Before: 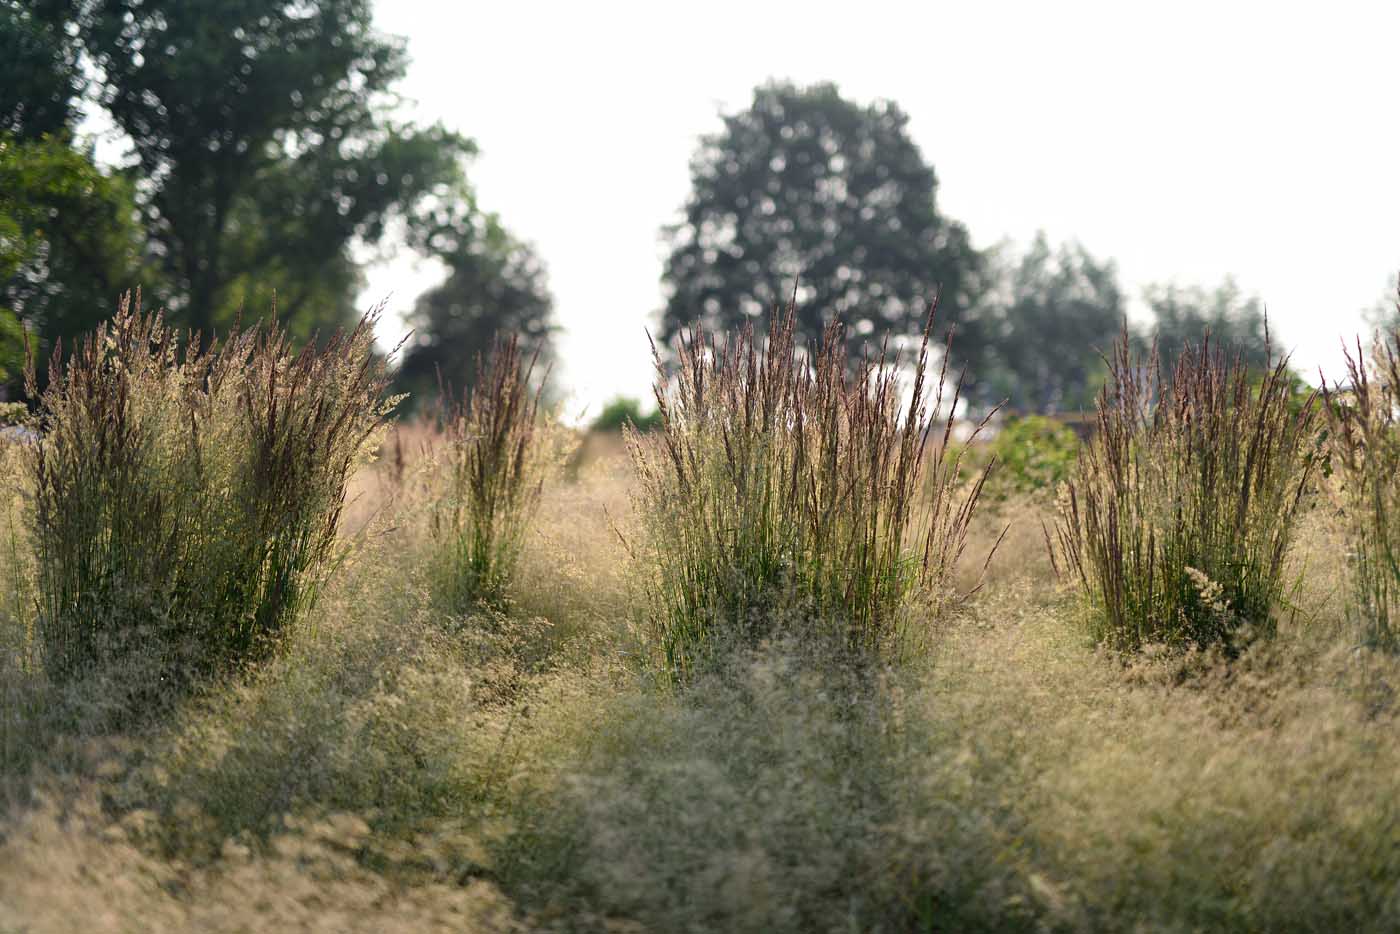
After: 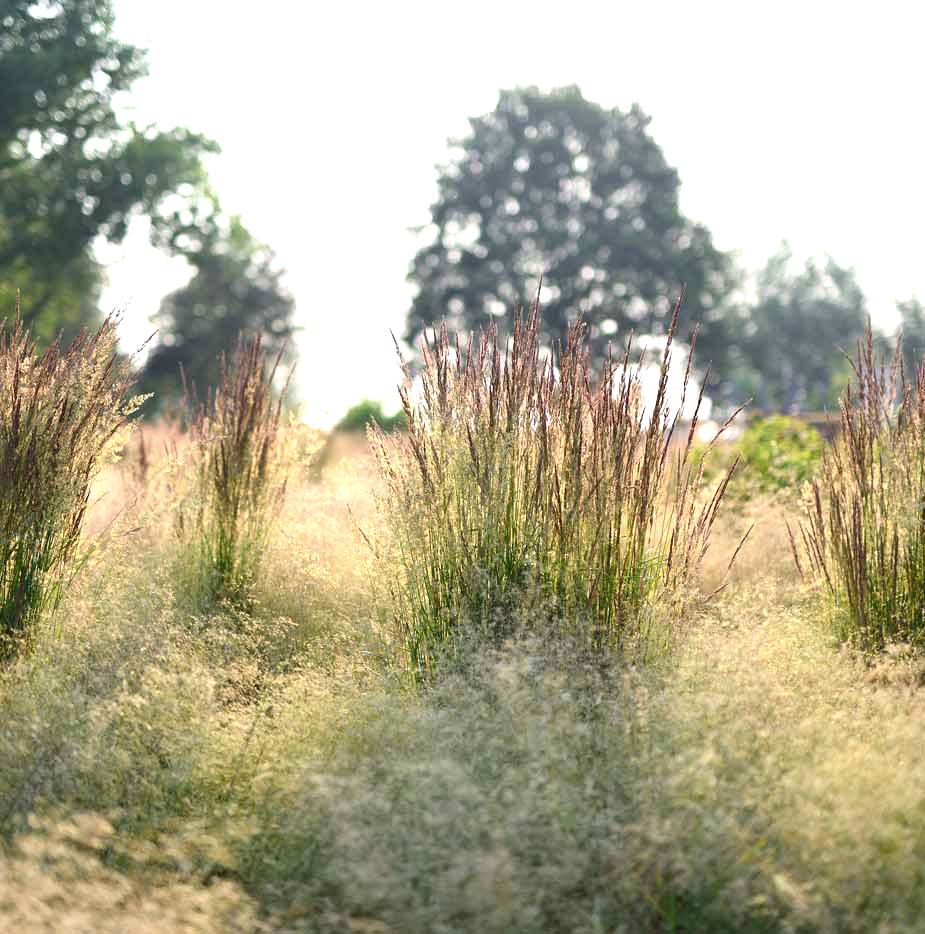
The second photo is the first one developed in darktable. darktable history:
exposure: black level correction 0, exposure 0.499 EV, compensate highlight preservation false
tone equalizer: -7 EV 0.119 EV, edges refinement/feathering 500, mask exposure compensation -1.57 EV, preserve details no
levels: levels [0, 0.435, 0.917]
crop and rotate: left 18.355%, right 15.546%
